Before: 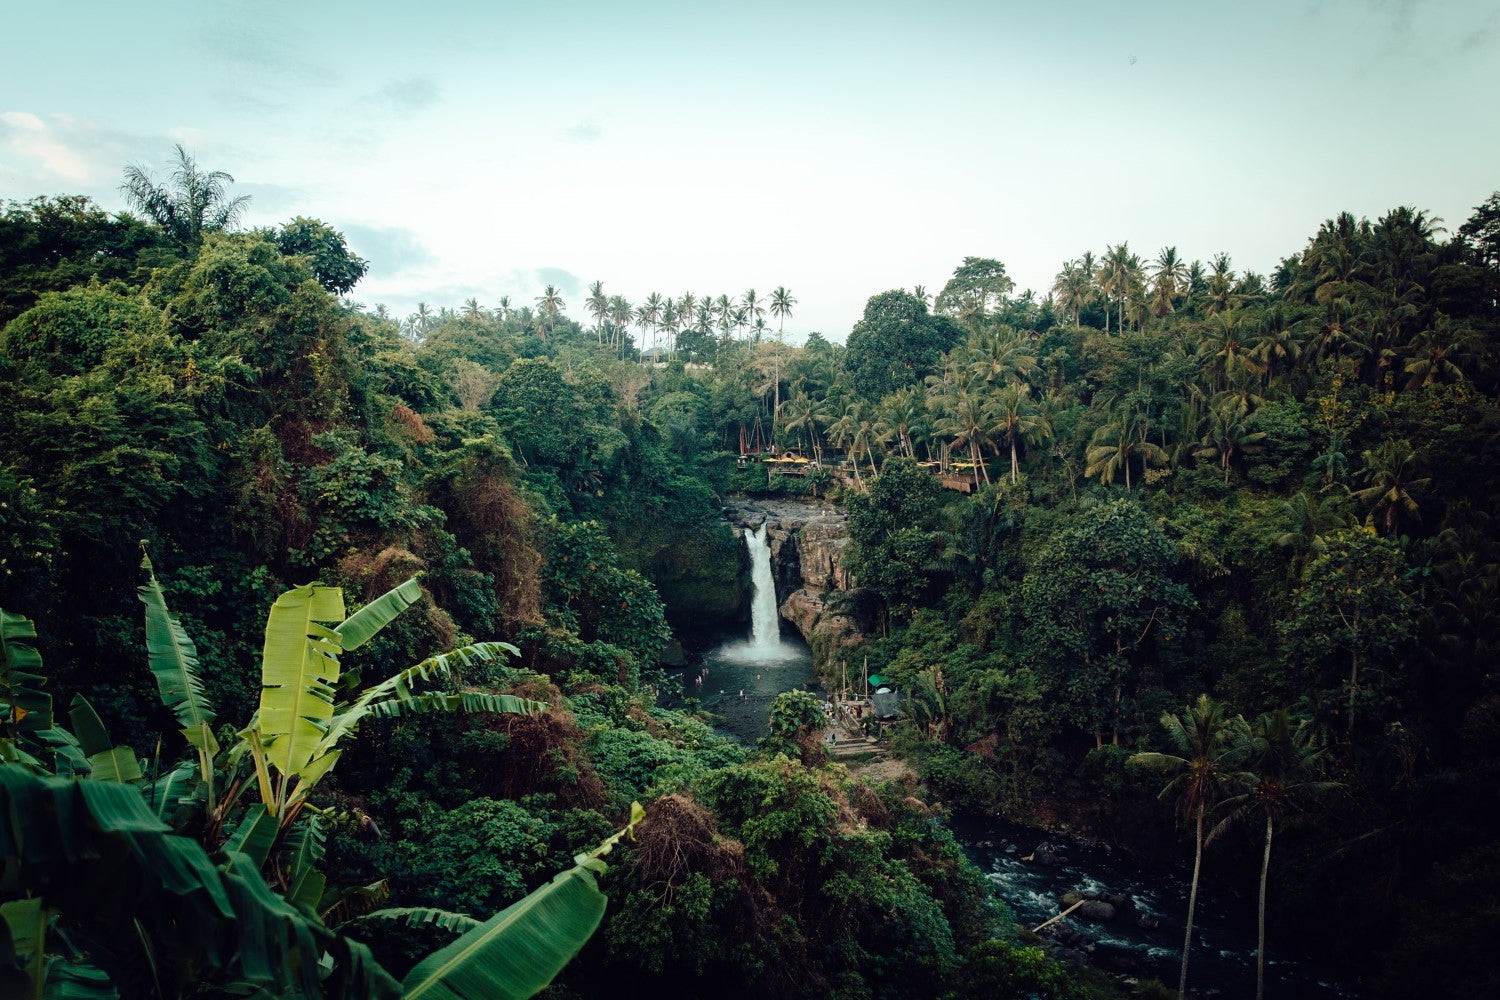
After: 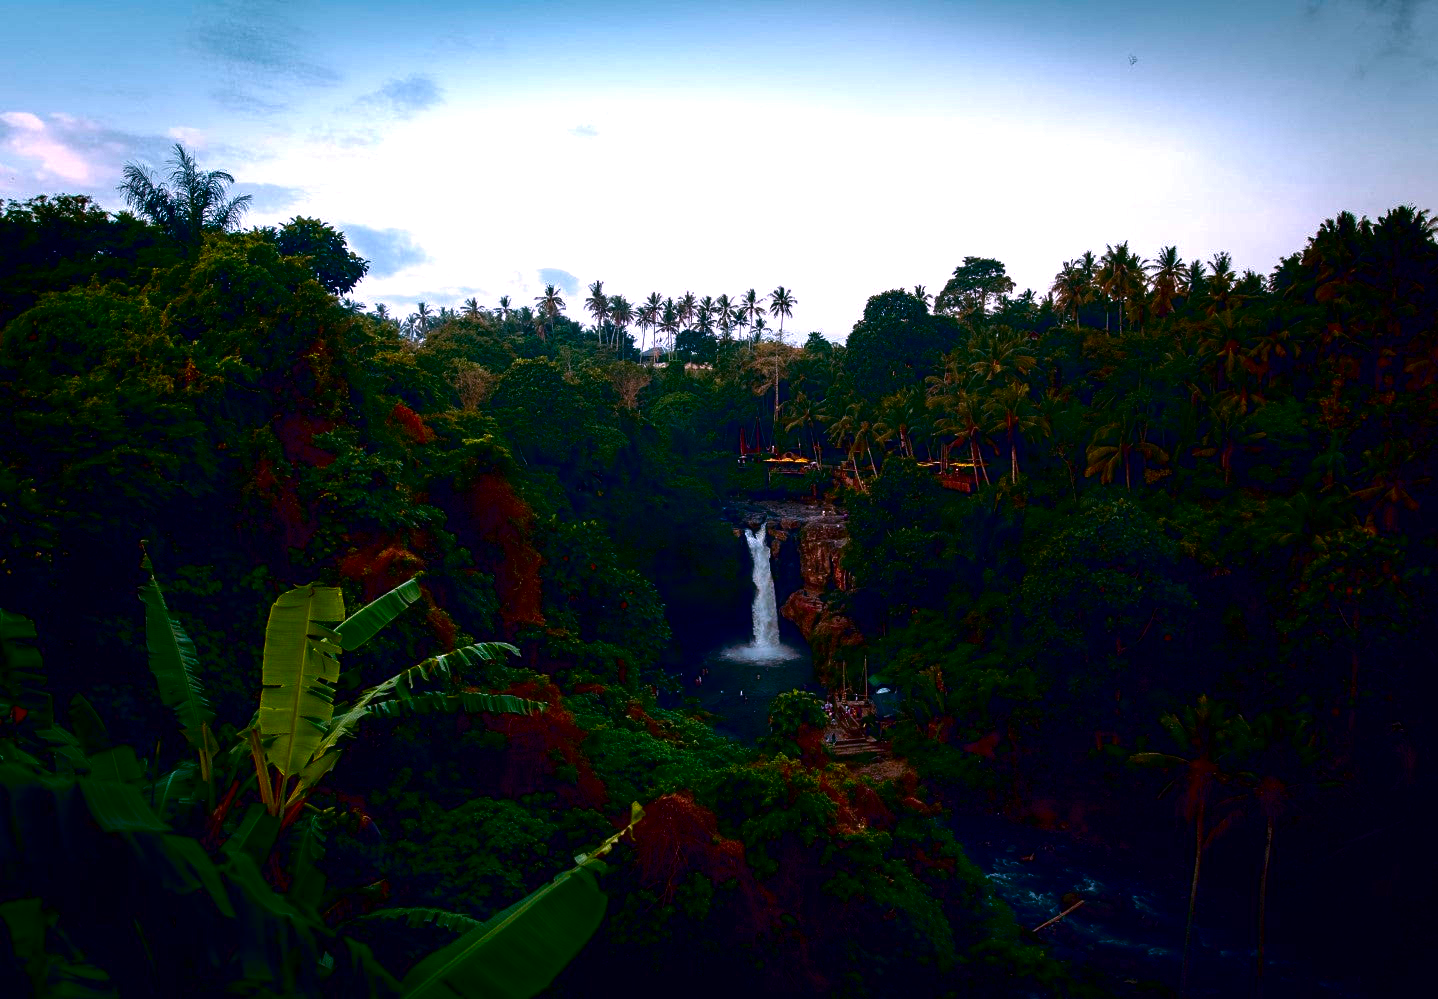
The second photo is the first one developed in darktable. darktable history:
white balance: red 1.066, blue 1.119
crop: right 4.126%, bottom 0.031%
contrast brightness saturation: brightness -1, saturation 1
exposure: black level correction -0.001, exposure 0.08 EV, compensate highlight preservation false
